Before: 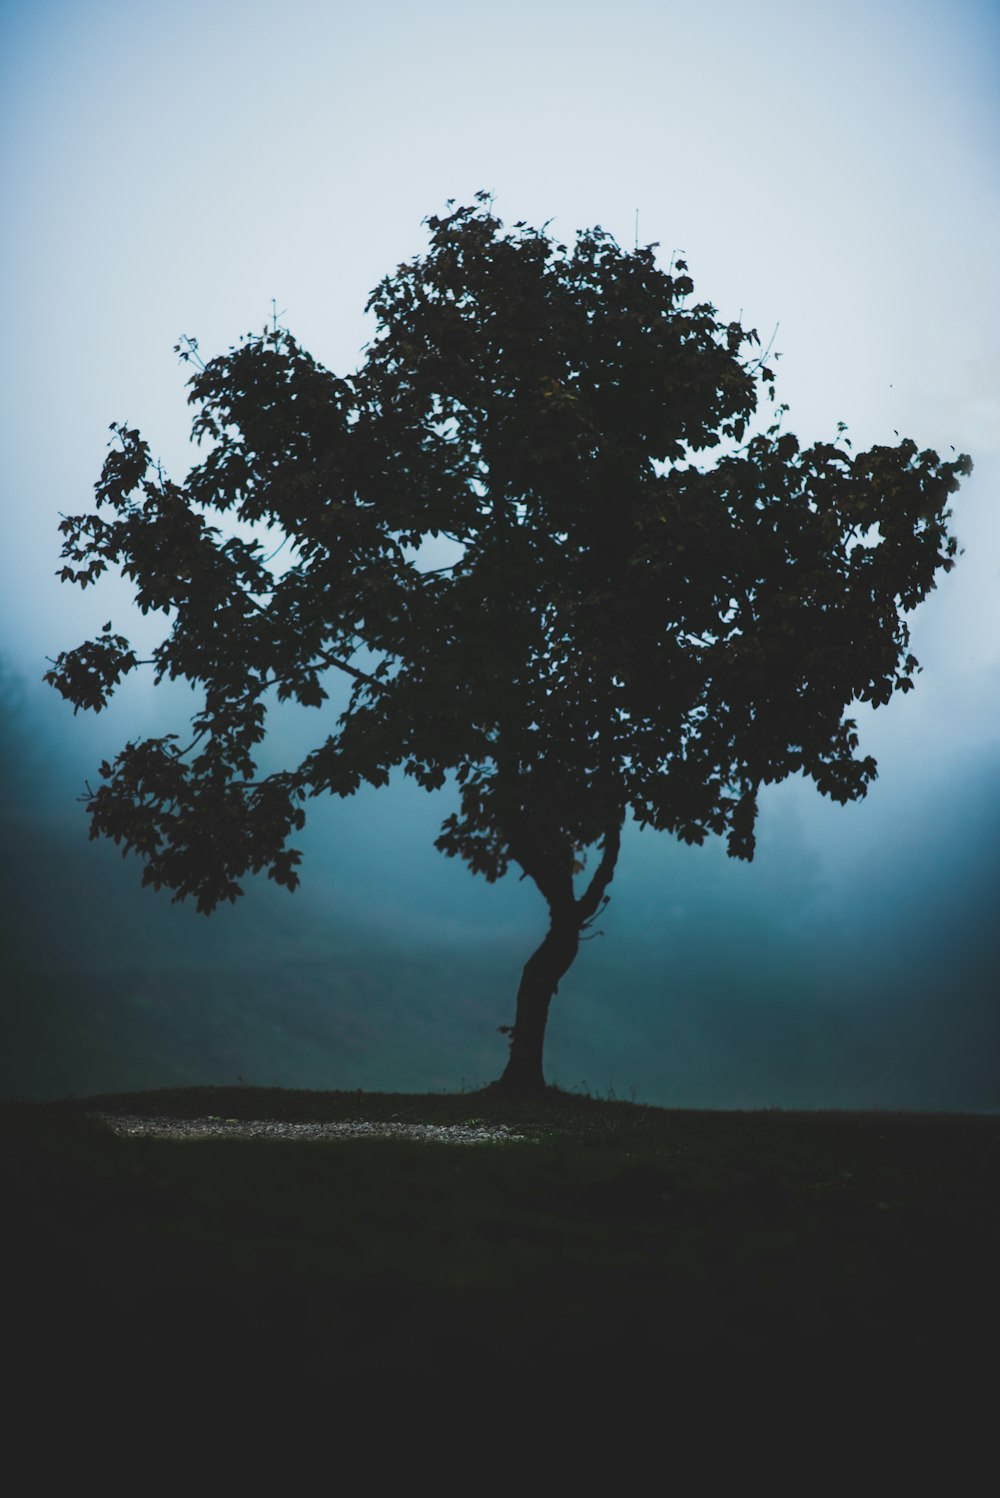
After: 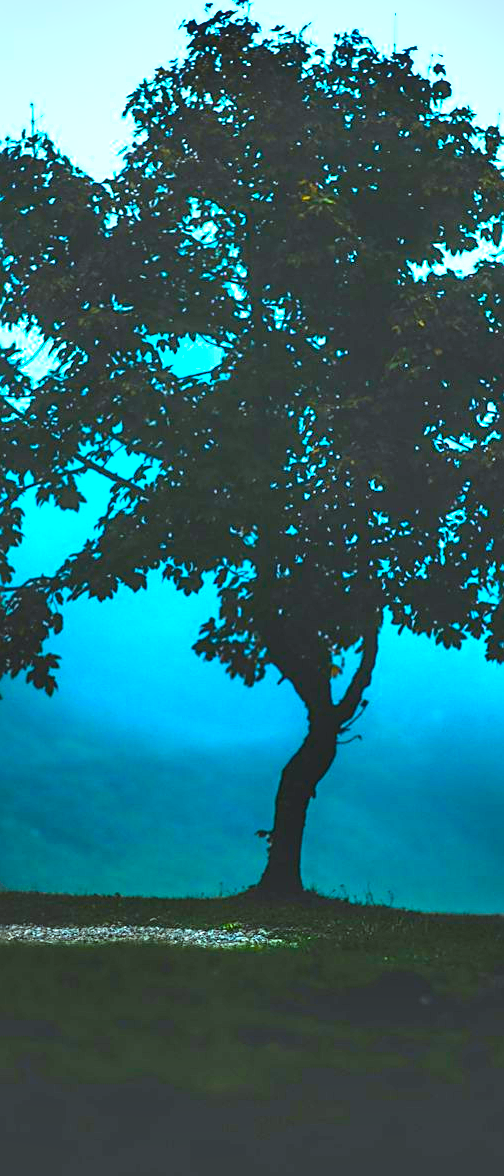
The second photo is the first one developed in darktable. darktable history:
local contrast: detail 150%
crop and rotate: angle 0.014°, left 24.204%, top 13.101%, right 25.359%, bottom 8.304%
shadows and highlights: shadows 43.7, white point adjustment -1.38, soften with gaussian
color balance rgb: linear chroma grading › shadows 17.047%, linear chroma grading › highlights 61.475%, linear chroma grading › global chroma 49.359%, perceptual saturation grading › global saturation 31.089%, global vibrance 23.736%
sharpen: on, module defaults
exposure: black level correction 0, exposure 1.199 EV, compensate exposure bias true, compensate highlight preservation false
color correction: highlights a* -10.06, highlights b* -10.27
